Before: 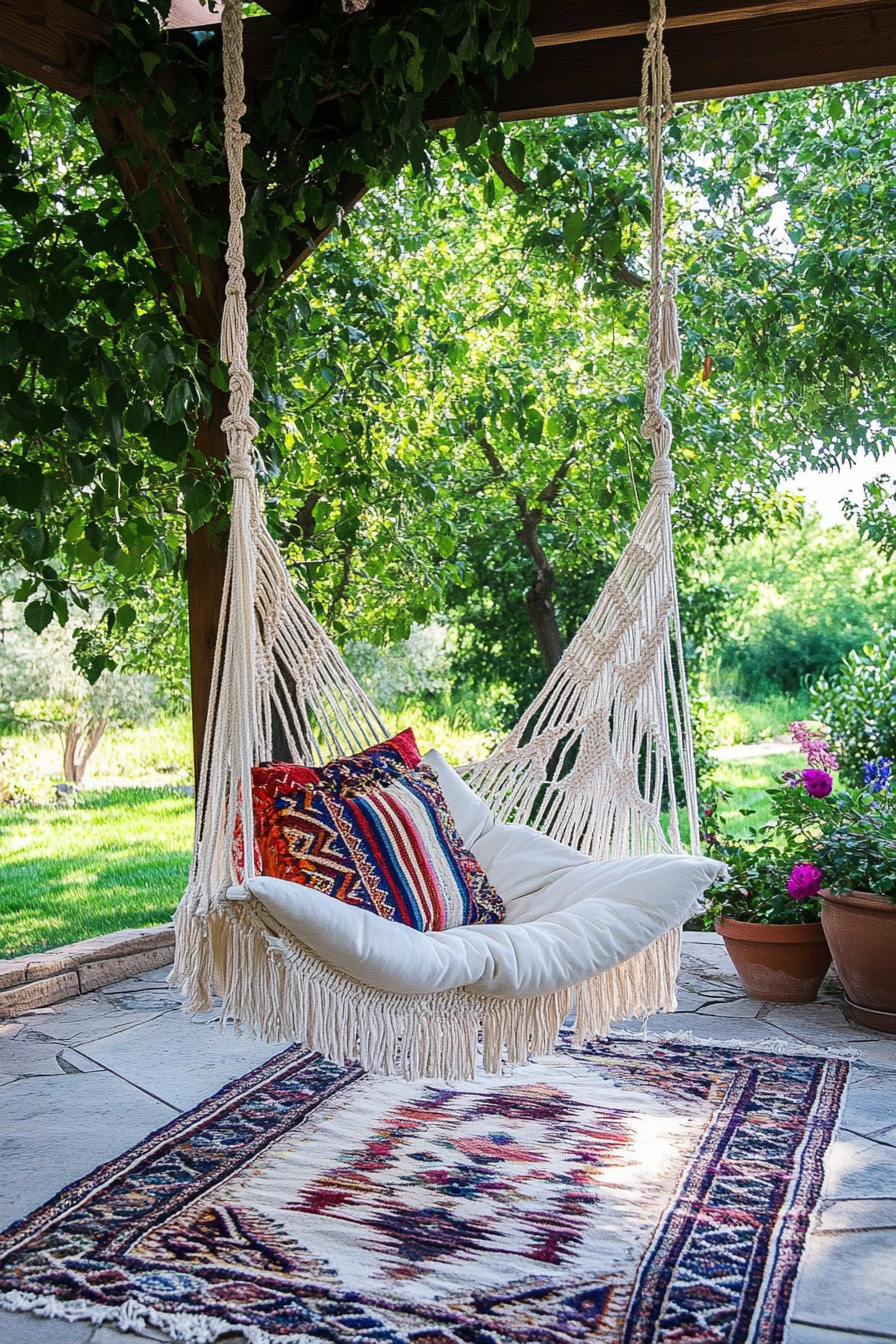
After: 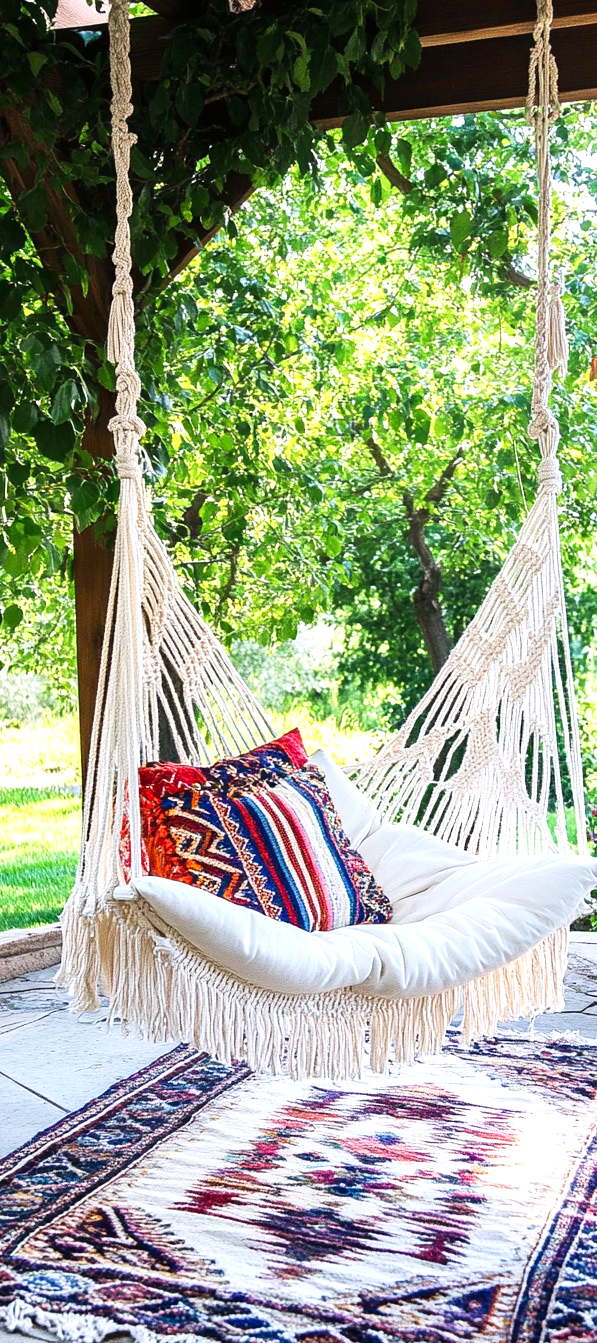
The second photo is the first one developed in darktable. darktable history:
exposure: black level correction 0, exposure 0.7 EV, compensate exposure bias true, compensate highlight preservation false
crop and rotate: left 12.673%, right 20.66%
tone curve: curves: ch0 [(0, 0) (0.004, 0.002) (0.02, 0.013) (0.218, 0.218) (0.664, 0.718) (0.832, 0.873) (1, 1)], preserve colors none
